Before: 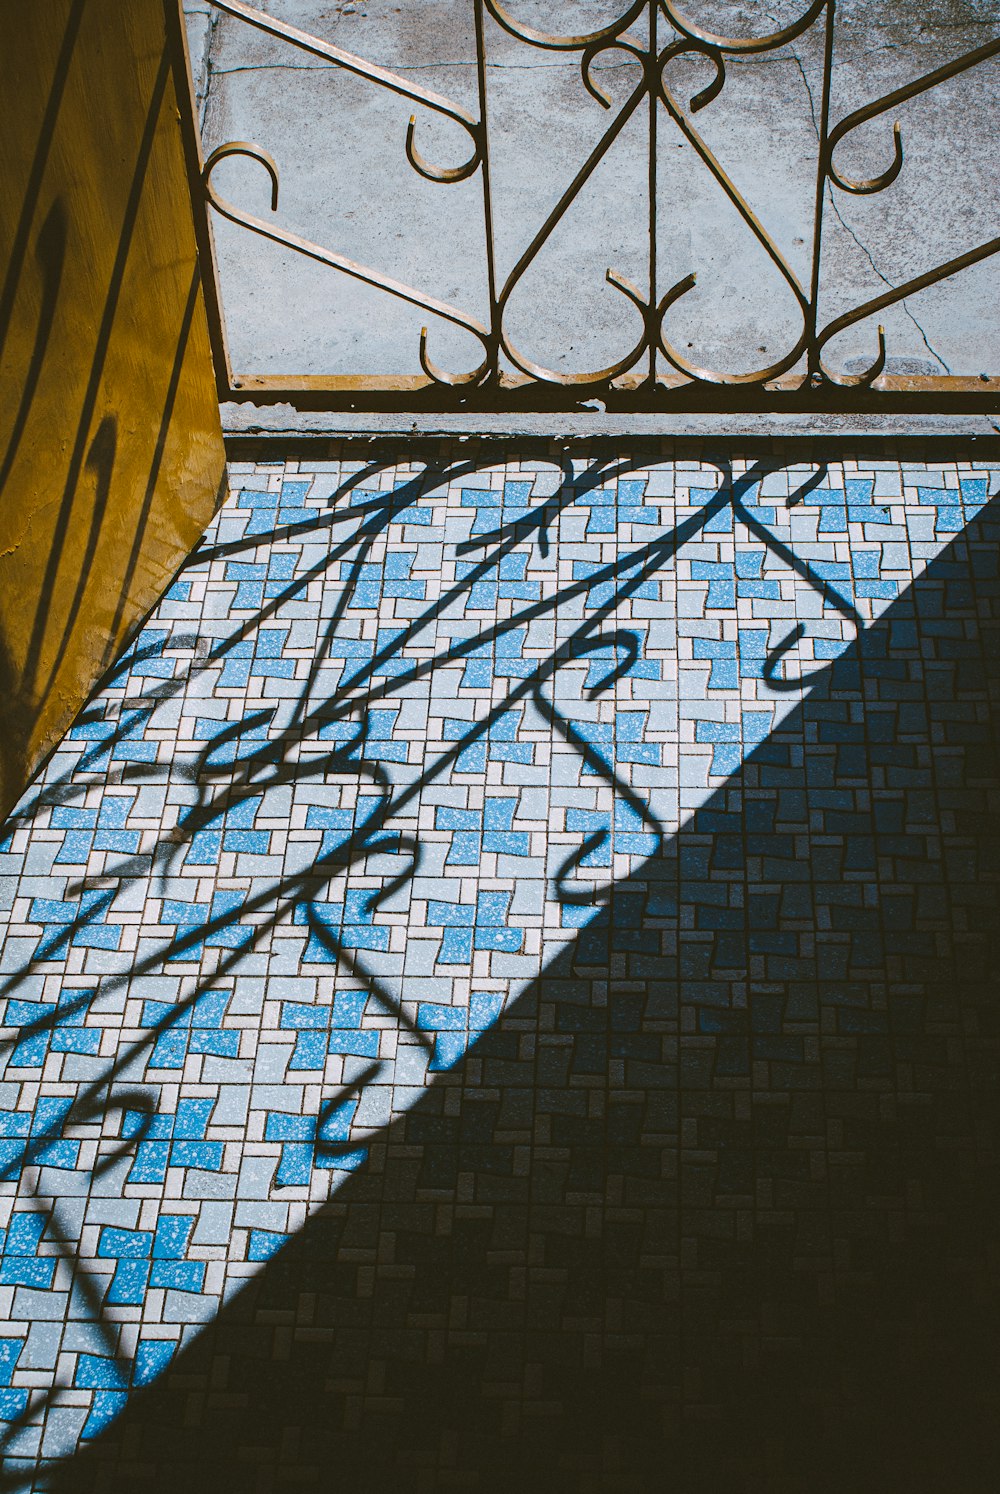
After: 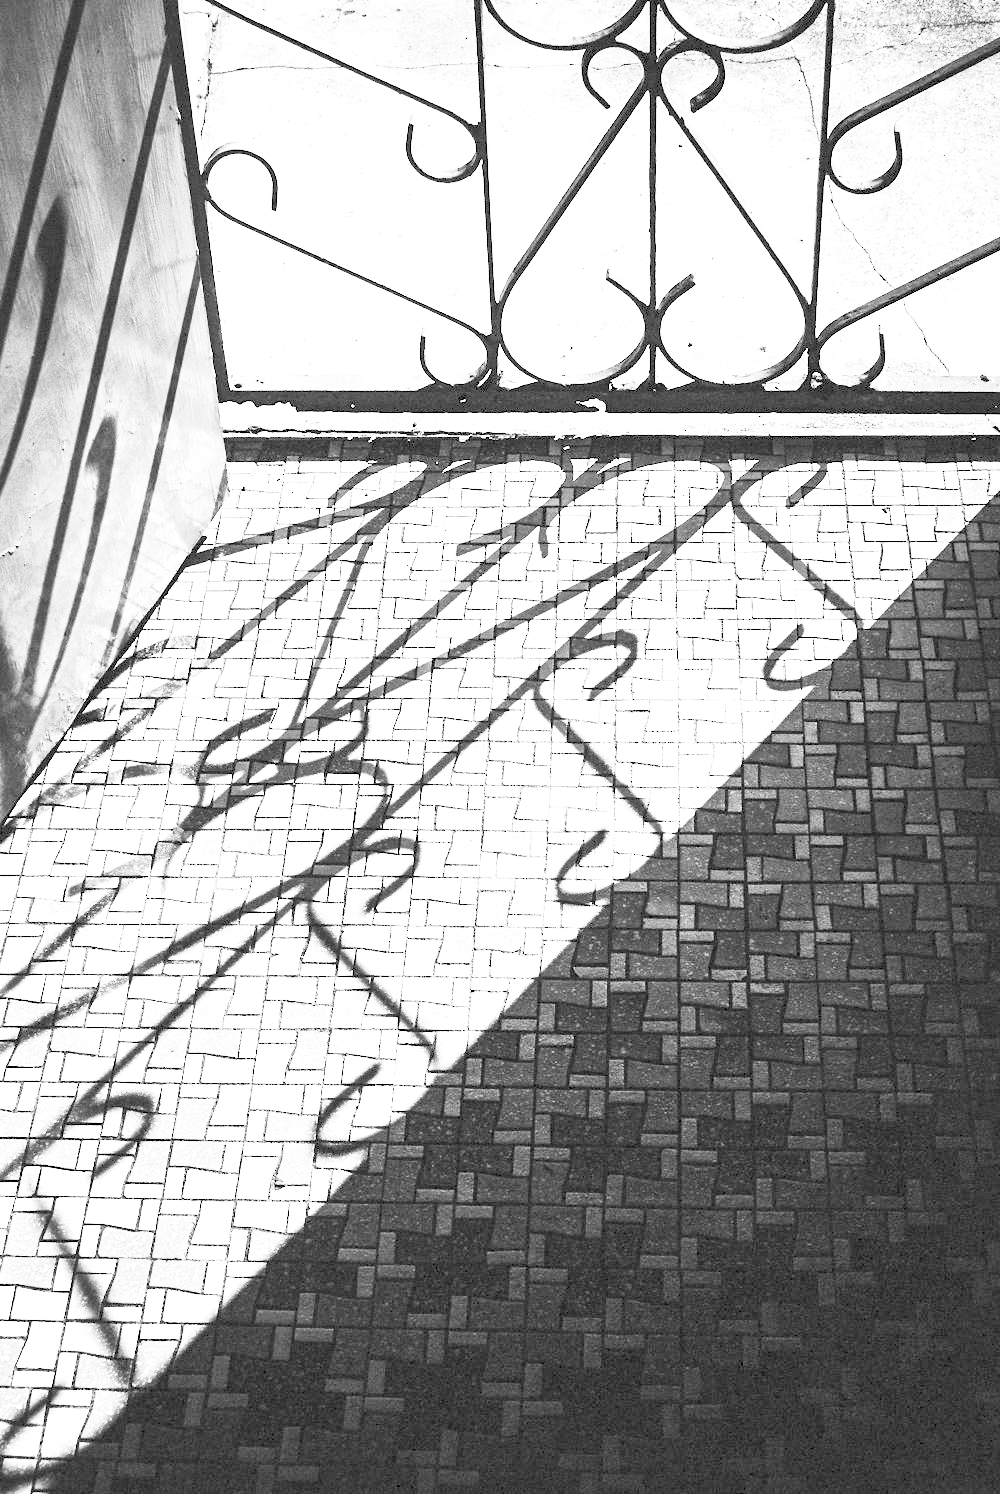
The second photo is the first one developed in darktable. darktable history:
contrast brightness saturation: contrast 0.53, brightness 0.47, saturation -1
exposure: exposure 1.25 EV, compensate exposure bias true, compensate highlight preservation false
rgb levels: levels [[0.027, 0.429, 0.996], [0, 0.5, 1], [0, 0.5, 1]]
local contrast: mode bilateral grid, contrast 20, coarseness 50, detail 132%, midtone range 0.2
